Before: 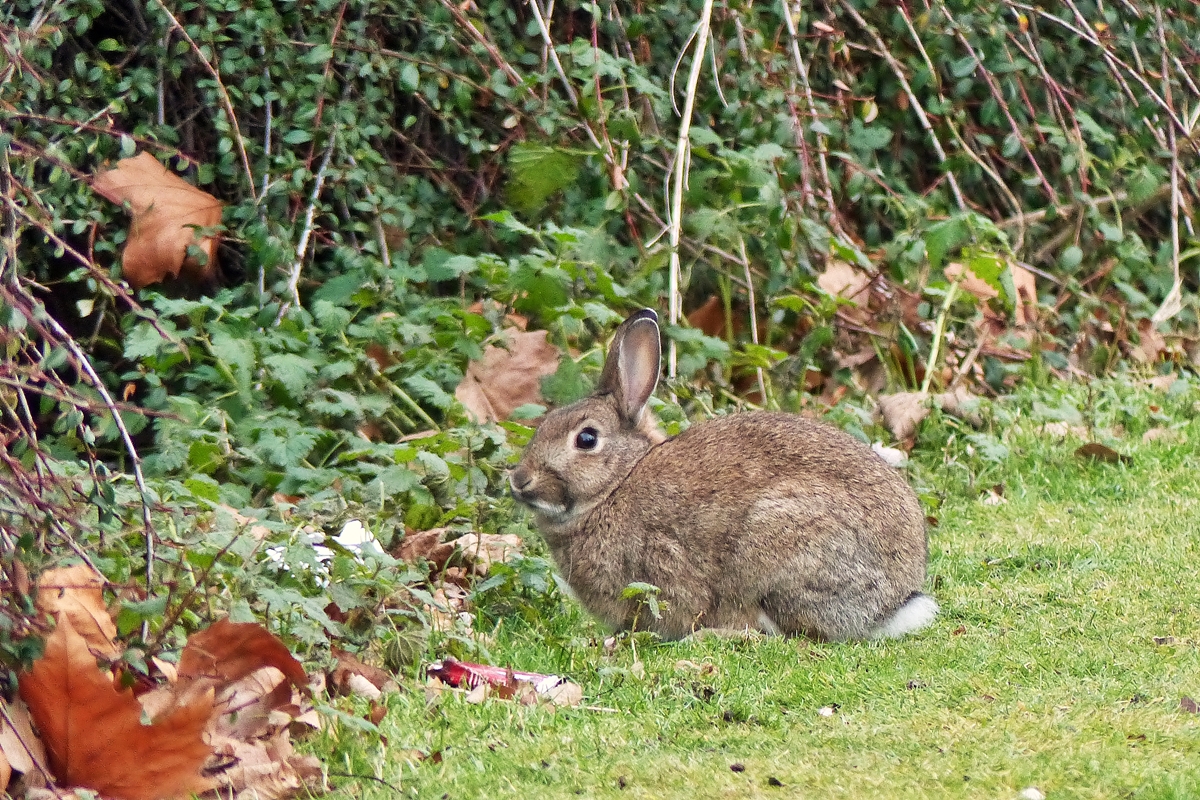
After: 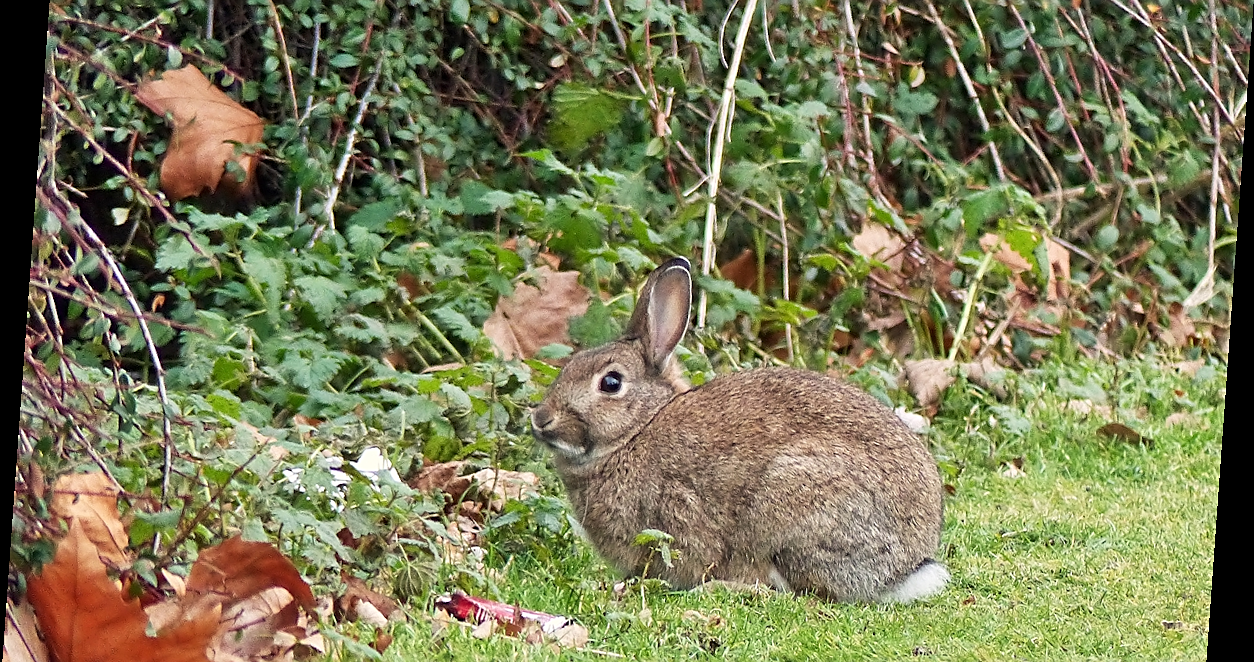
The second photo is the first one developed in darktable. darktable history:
rotate and perspective: rotation 4.1°, automatic cropping off
crop: top 11.038%, bottom 13.962%
sharpen: on, module defaults
